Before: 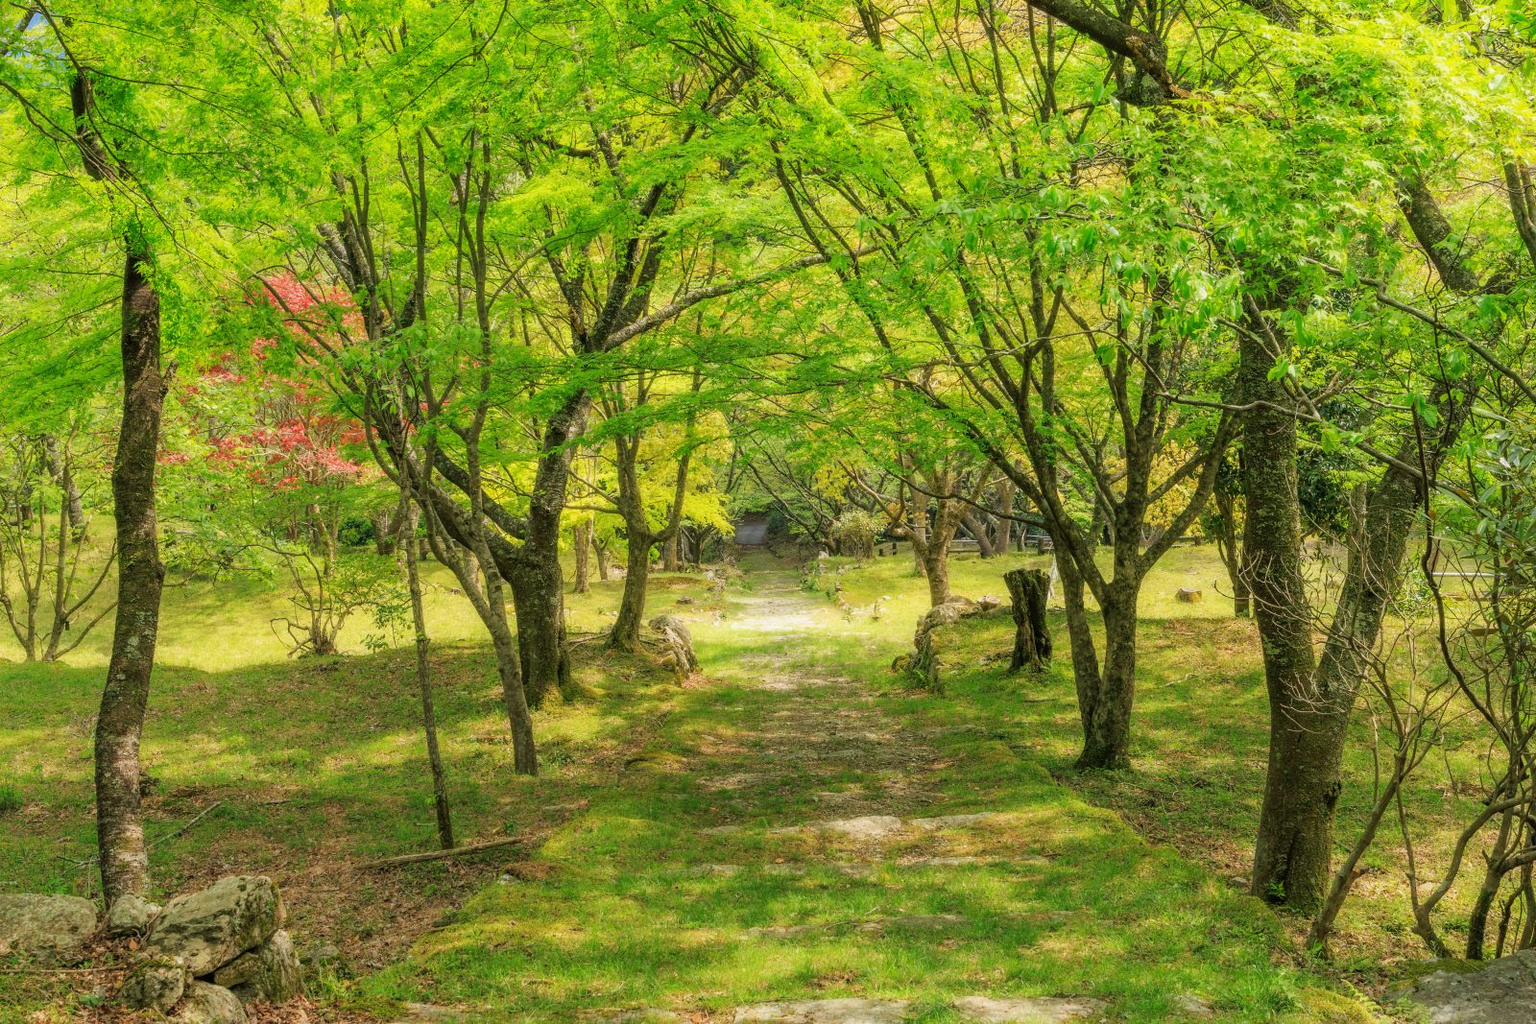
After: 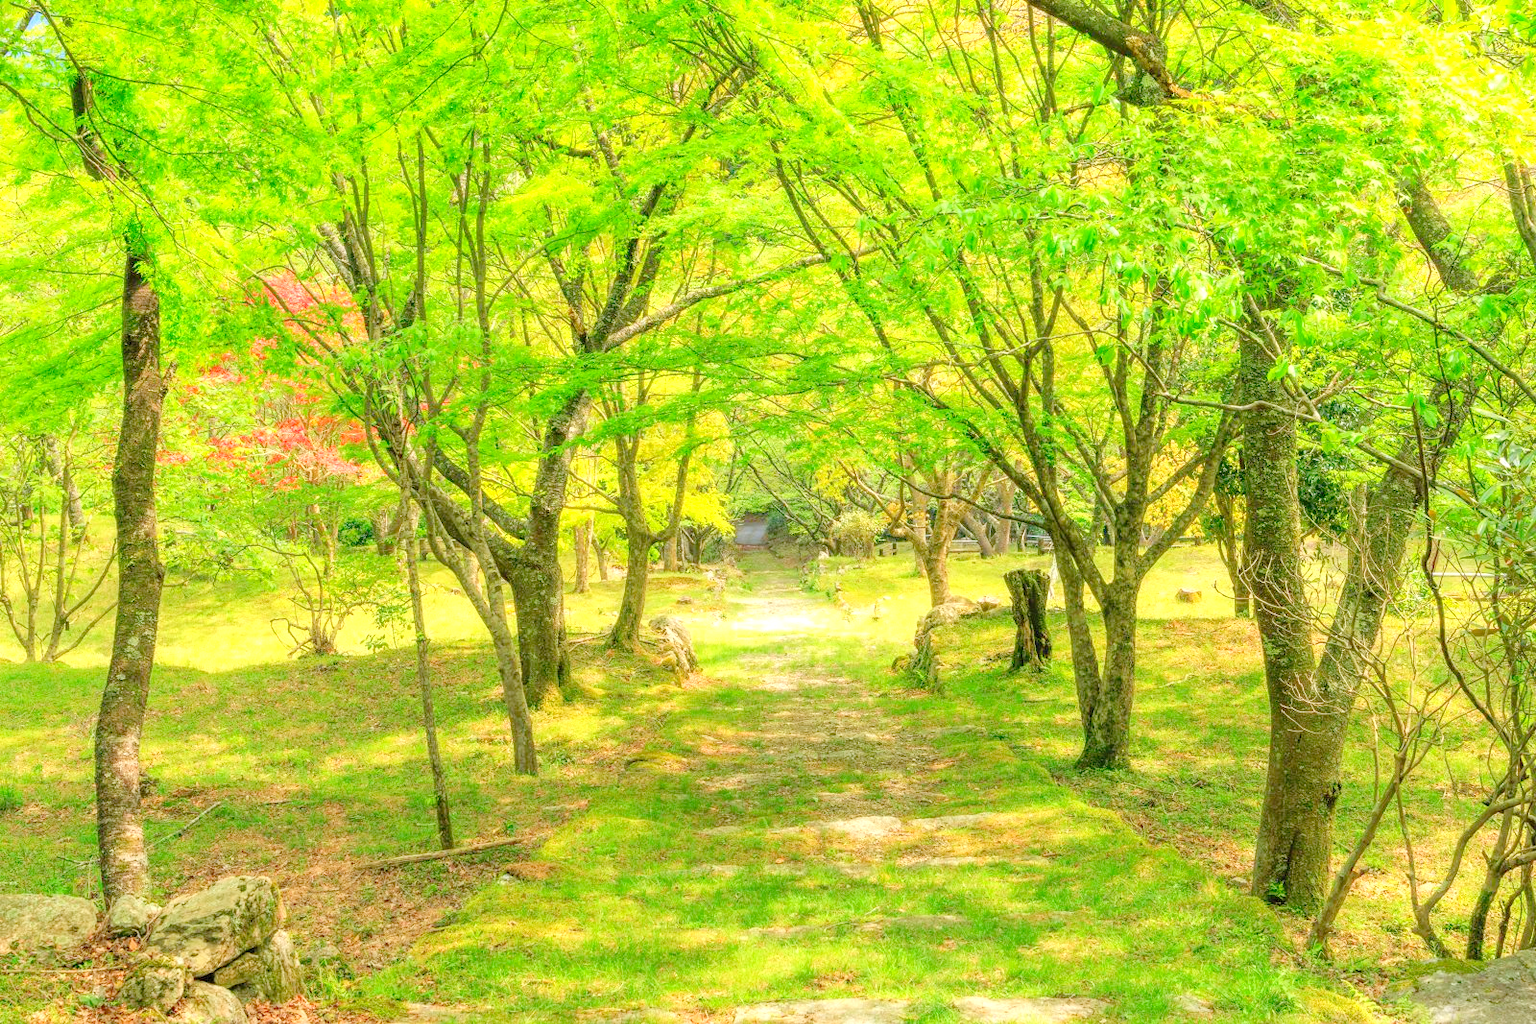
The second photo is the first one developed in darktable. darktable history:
levels: white 90.69%, levels [0.008, 0.318, 0.836]
